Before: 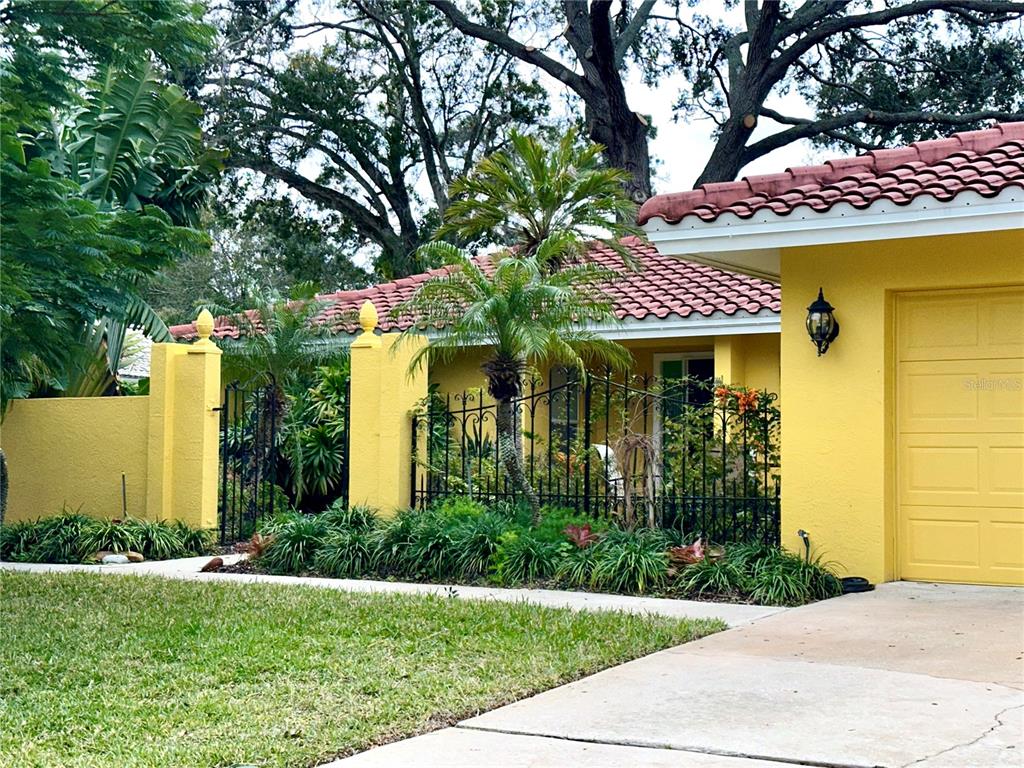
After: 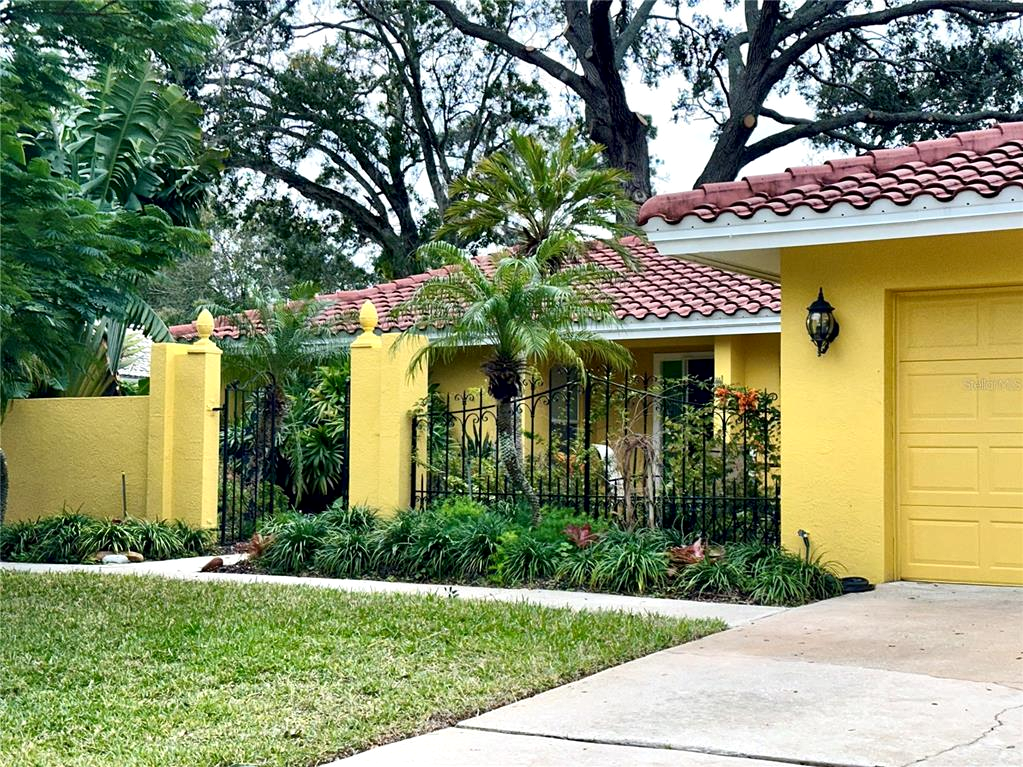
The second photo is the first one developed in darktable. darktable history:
local contrast: mode bilateral grid, contrast 20, coarseness 50, detail 149%, midtone range 0.2
crop: left 0.051%
